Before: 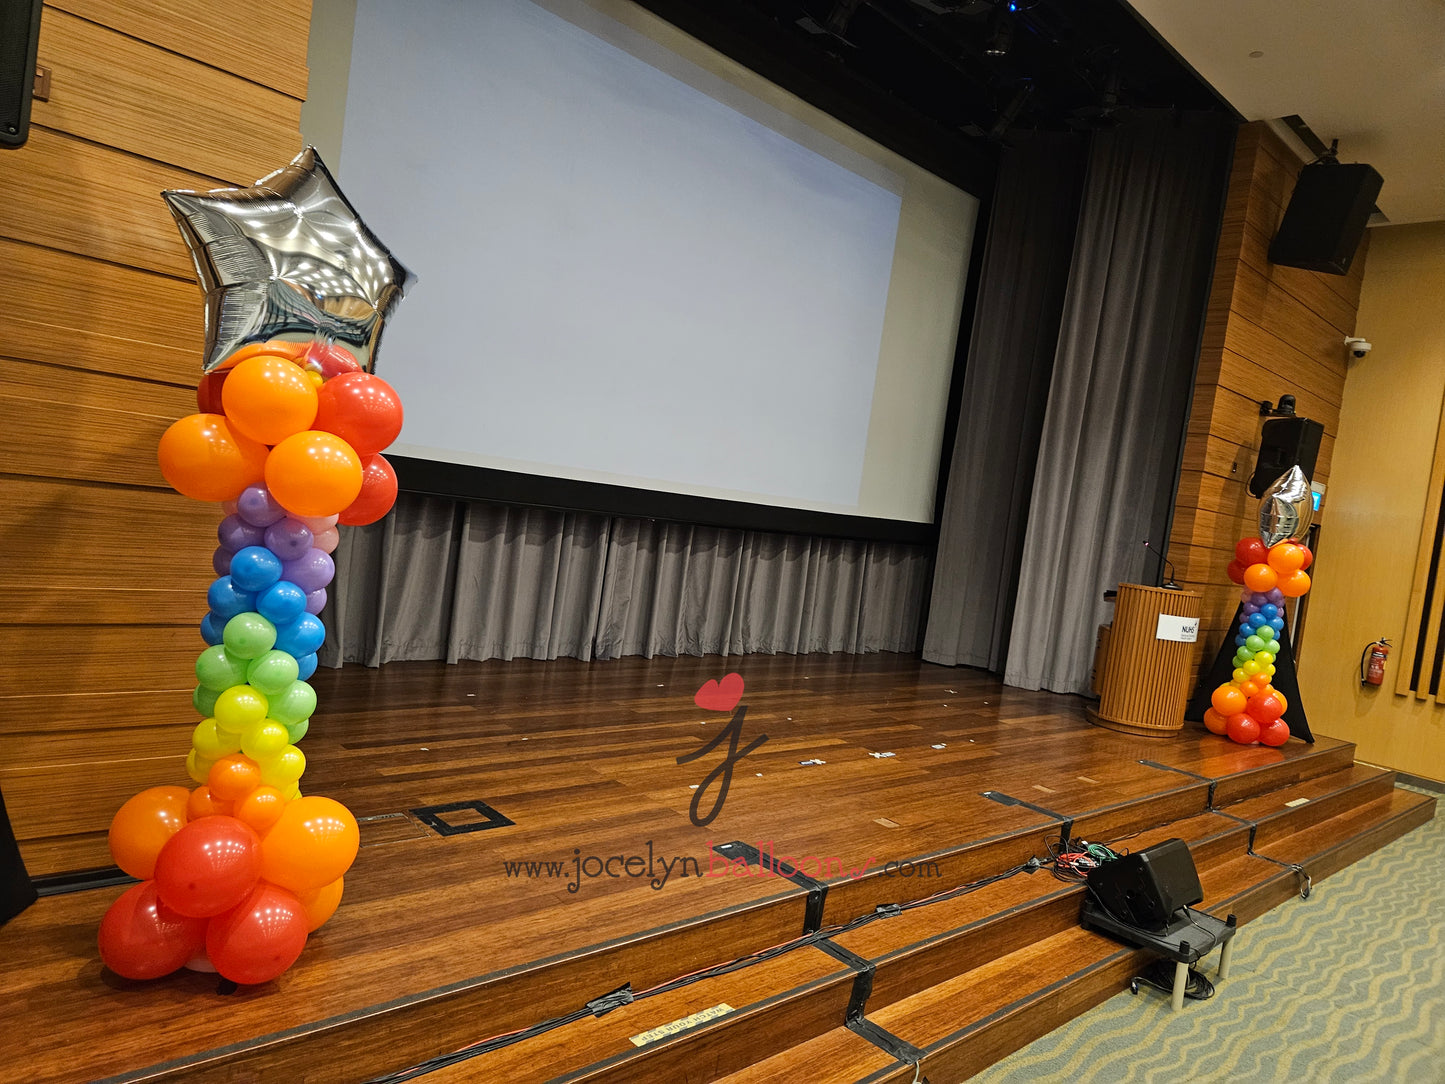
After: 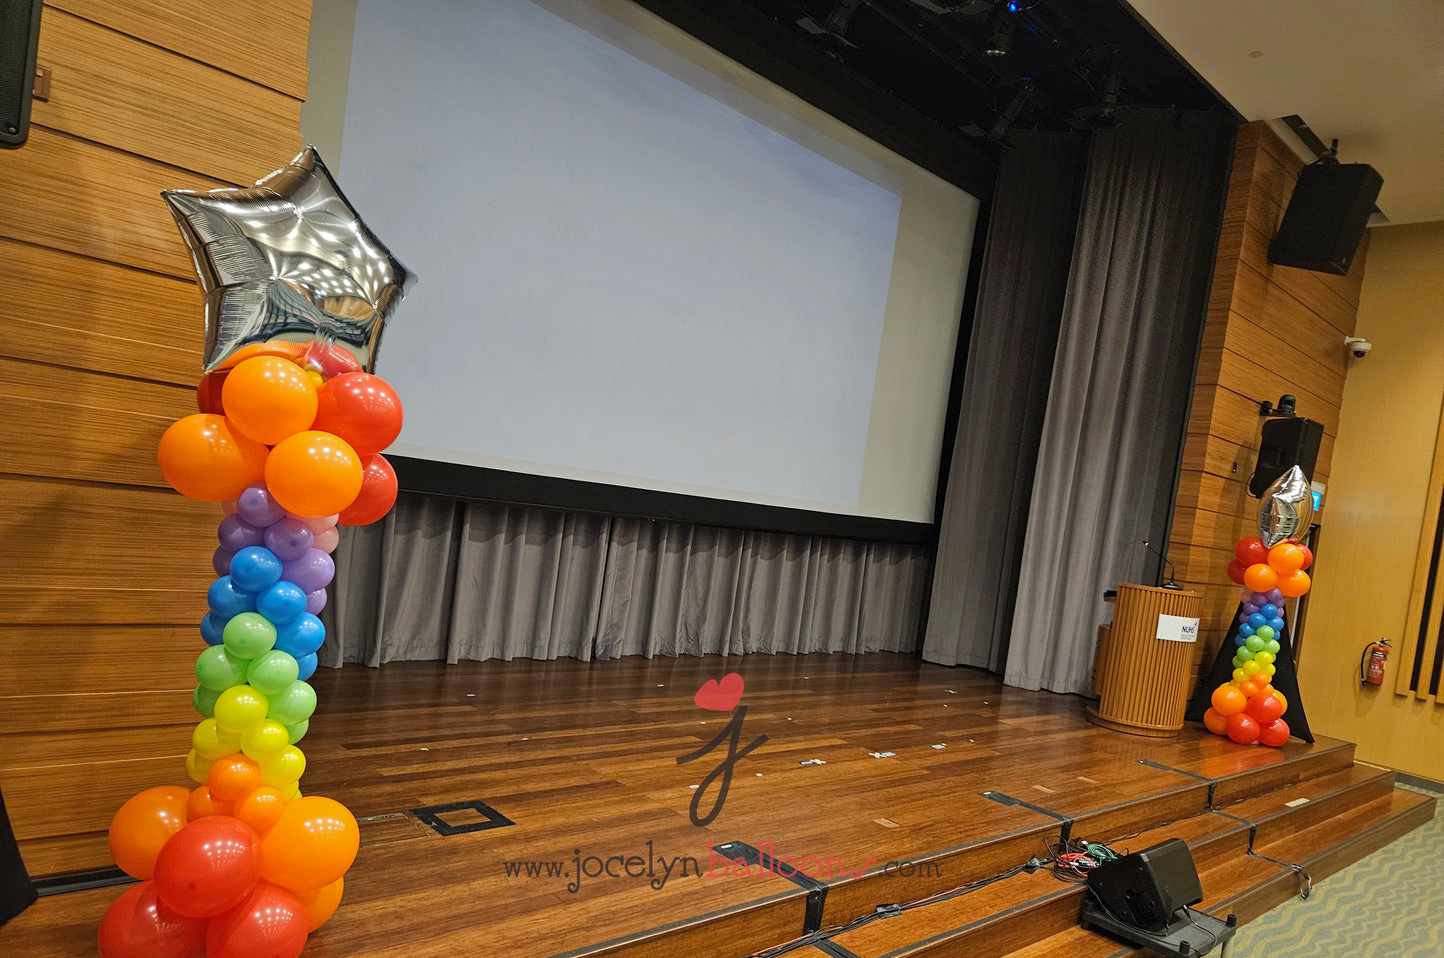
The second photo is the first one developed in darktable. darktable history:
crop and rotate: top 0%, bottom 11.581%
shadows and highlights: on, module defaults
